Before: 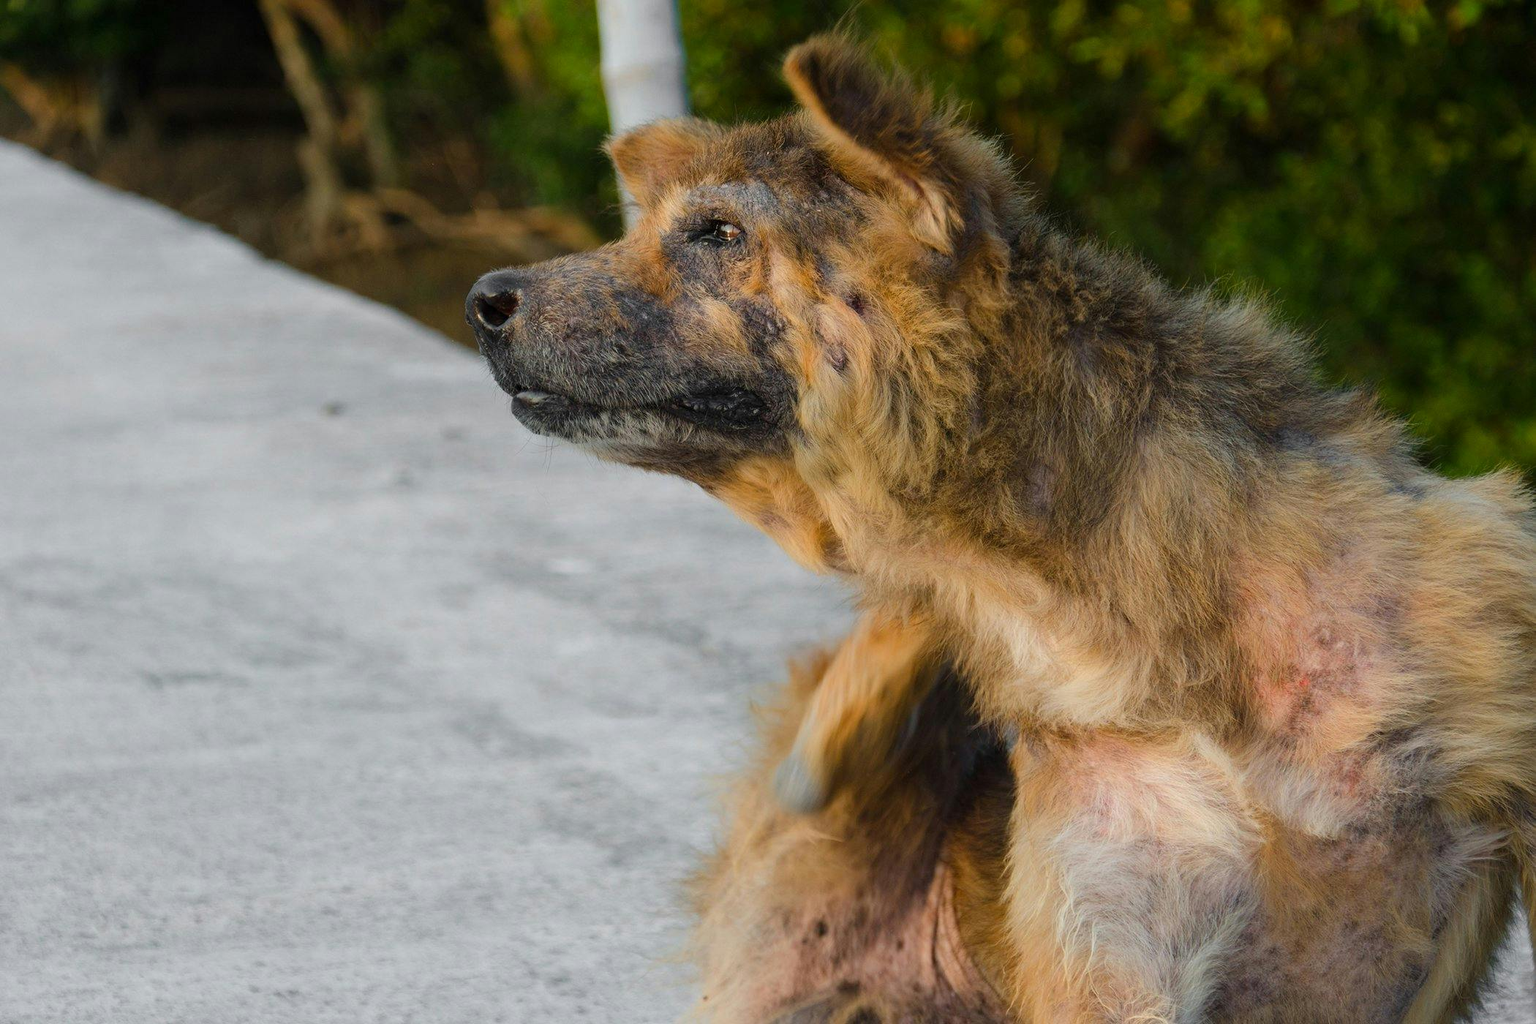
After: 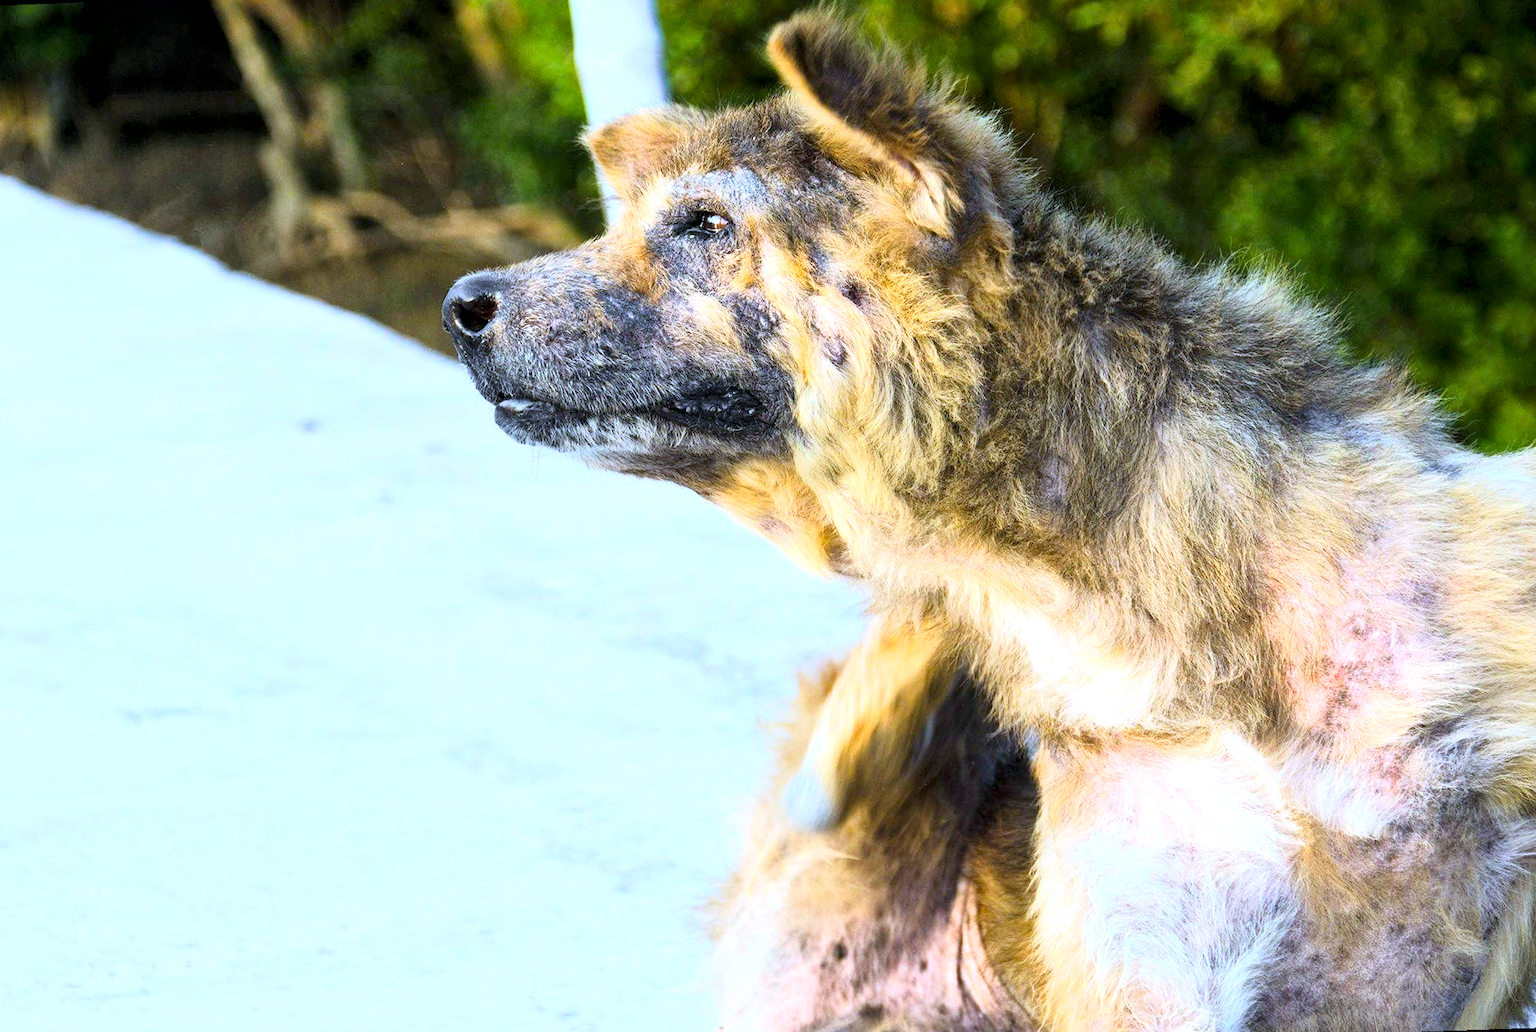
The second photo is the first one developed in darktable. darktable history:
base curve: curves: ch0 [(0, 0) (0.005, 0.002) (0.193, 0.295) (0.399, 0.664) (0.75, 0.928) (1, 1)]
local contrast: mode bilateral grid, contrast 20, coarseness 50, detail 132%, midtone range 0.2
rotate and perspective: rotation -2.12°, lens shift (vertical) 0.009, lens shift (horizontal) -0.008, automatic cropping original format, crop left 0.036, crop right 0.964, crop top 0.05, crop bottom 0.959
white balance: red 0.871, blue 1.249
exposure: black level correction 0.001, exposure 1.05 EV, compensate exposure bias true, compensate highlight preservation false
